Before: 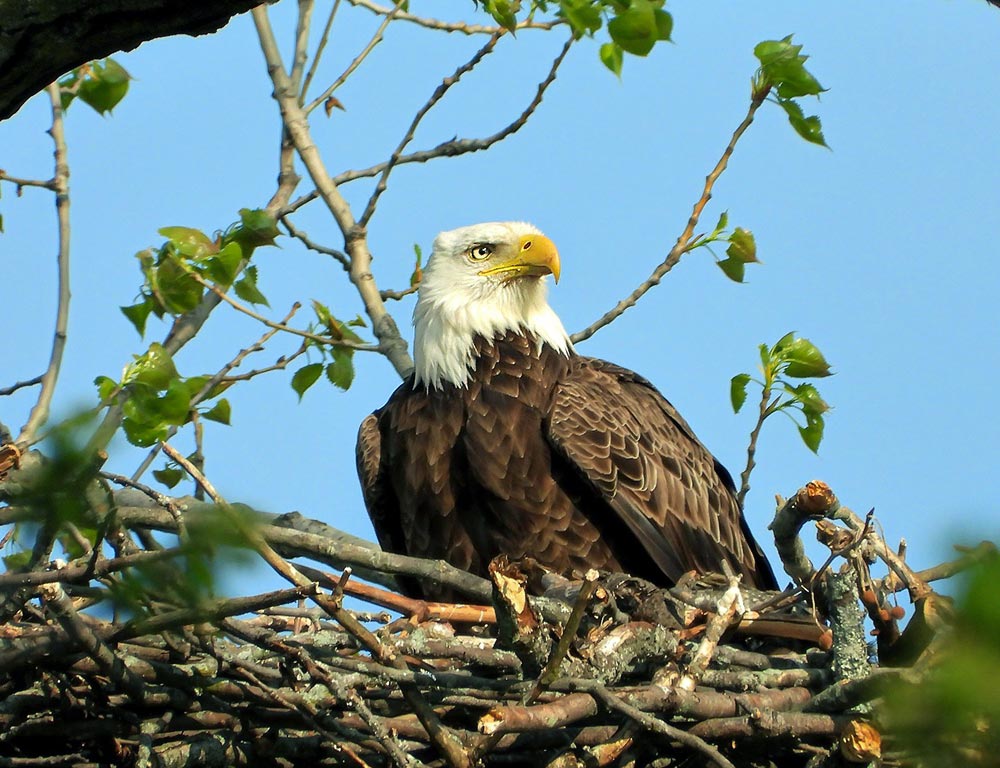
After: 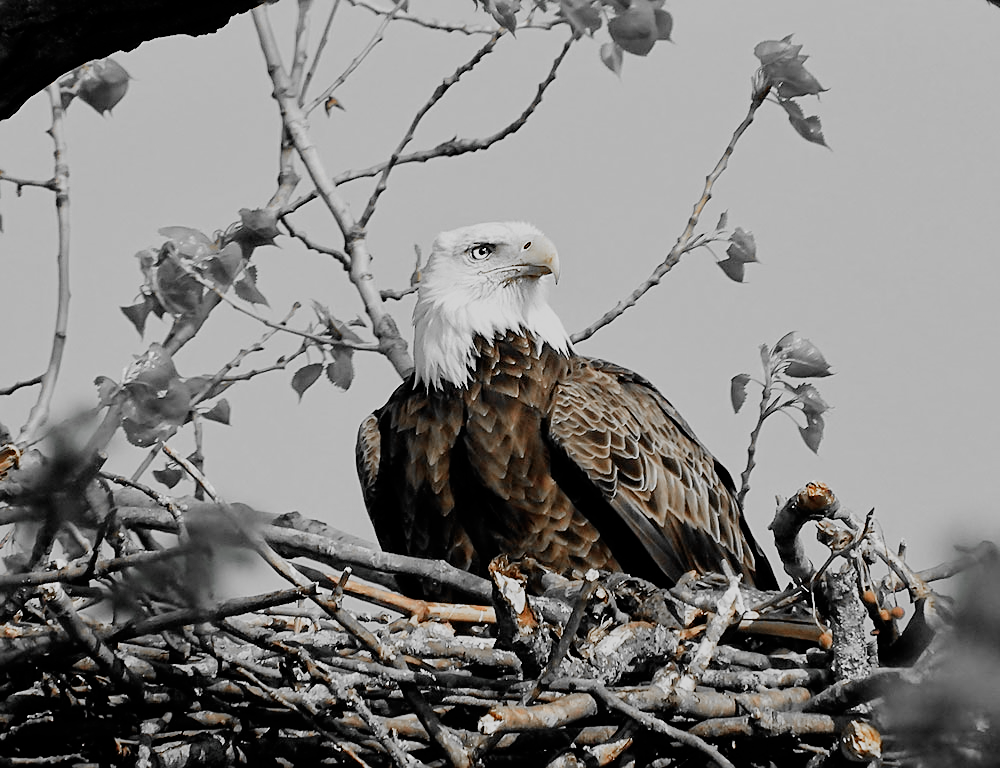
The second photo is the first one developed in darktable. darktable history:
filmic rgb: black relative exposure -6.92 EV, white relative exposure 5.63 EV, hardness 2.85, preserve chrominance no, color science v5 (2021)
color zones: curves: ch0 [(0, 0.65) (0.096, 0.644) (0.221, 0.539) (0.429, 0.5) (0.571, 0.5) (0.714, 0.5) (0.857, 0.5) (1, 0.65)]; ch1 [(0, 0.5) (0.143, 0.5) (0.257, -0.002) (0.429, 0.04) (0.571, -0.001) (0.714, -0.015) (0.857, 0.024) (1, 0.5)]
exposure: exposure 0.189 EV, compensate exposure bias true, compensate highlight preservation false
contrast equalizer: octaves 7, y [[0.5 ×4, 0.483, 0.43], [0.5 ×6], [0.5 ×6], [0 ×6], [0 ×6]]
sharpen: on, module defaults
